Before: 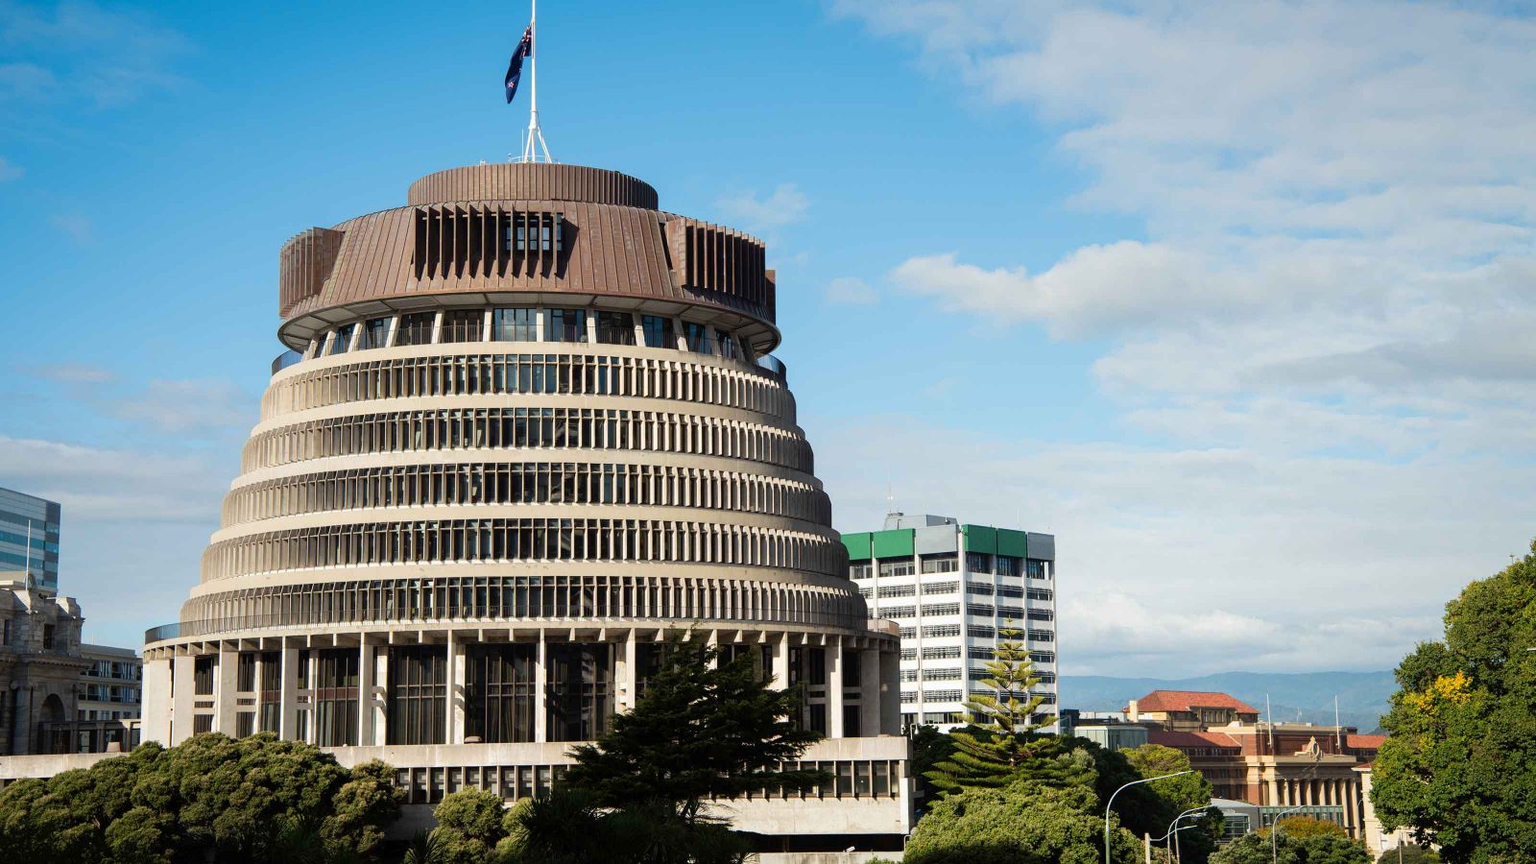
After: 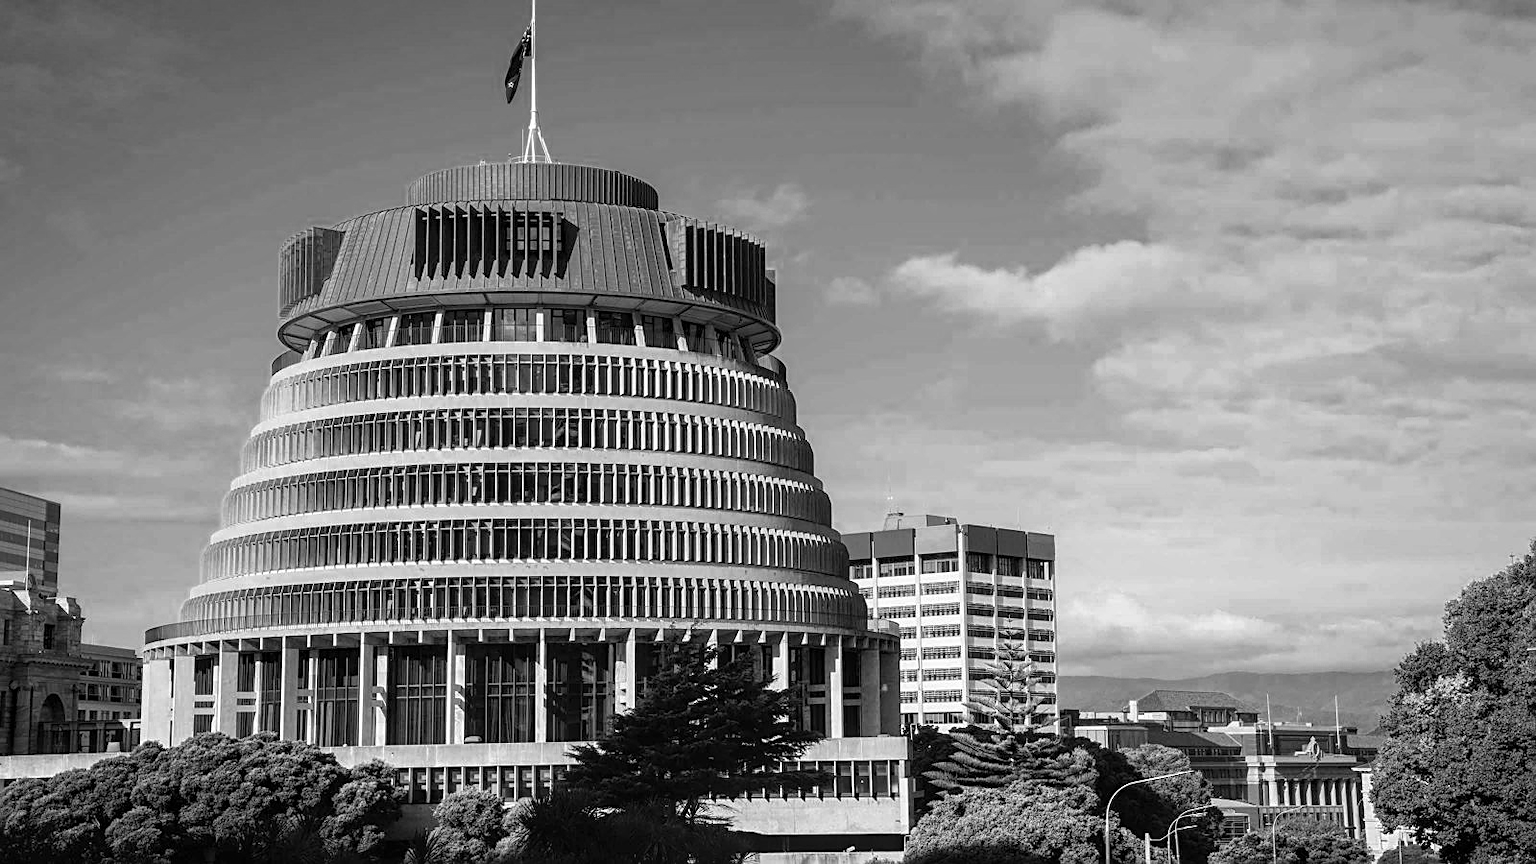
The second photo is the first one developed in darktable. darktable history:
sharpen: on, module defaults
local contrast: on, module defaults
color zones: curves: ch0 [(0.002, 0.593) (0.143, 0.417) (0.285, 0.541) (0.455, 0.289) (0.608, 0.327) (0.727, 0.283) (0.869, 0.571) (1, 0.603)]; ch1 [(0, 0) (0.143, 0) (0.286, 0) (0.429, 0) (0.571, 0) (0.714, 0) (0.857, 0)]
